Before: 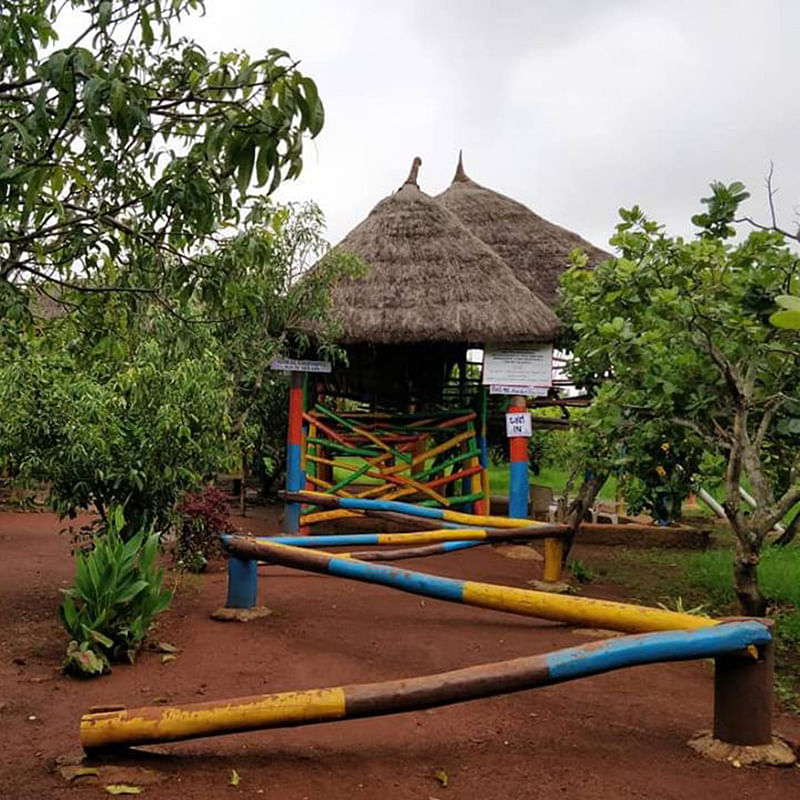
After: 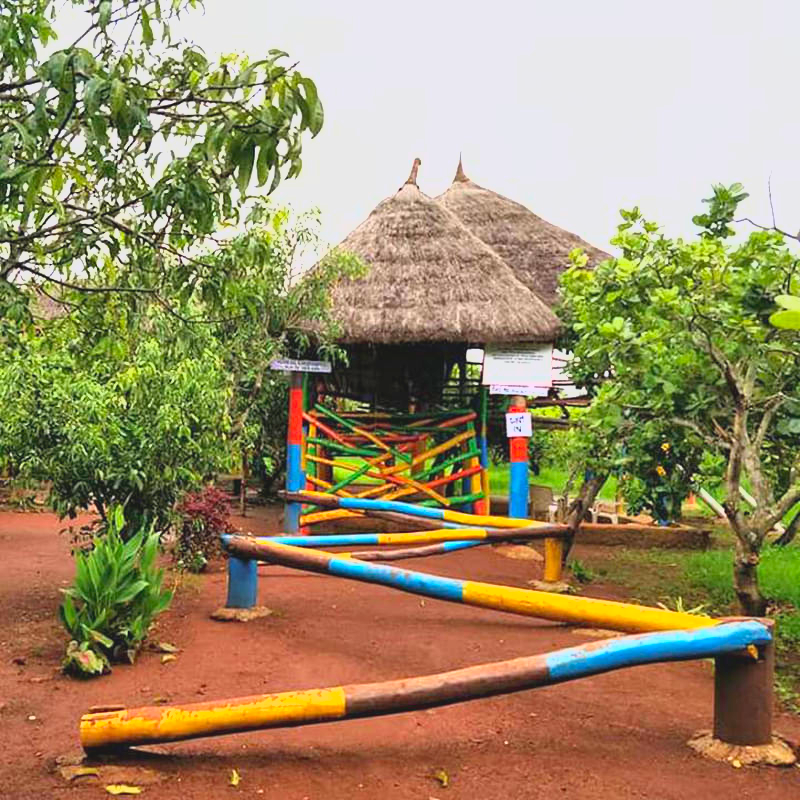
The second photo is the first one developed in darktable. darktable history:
exposure: black level correction 0, exposure 1.625 EV, compensate exposure bias true, compensate highlight preservation false
lowpass: radius 0.1, contrast 0.85, saturation 1.1, unbound 0
